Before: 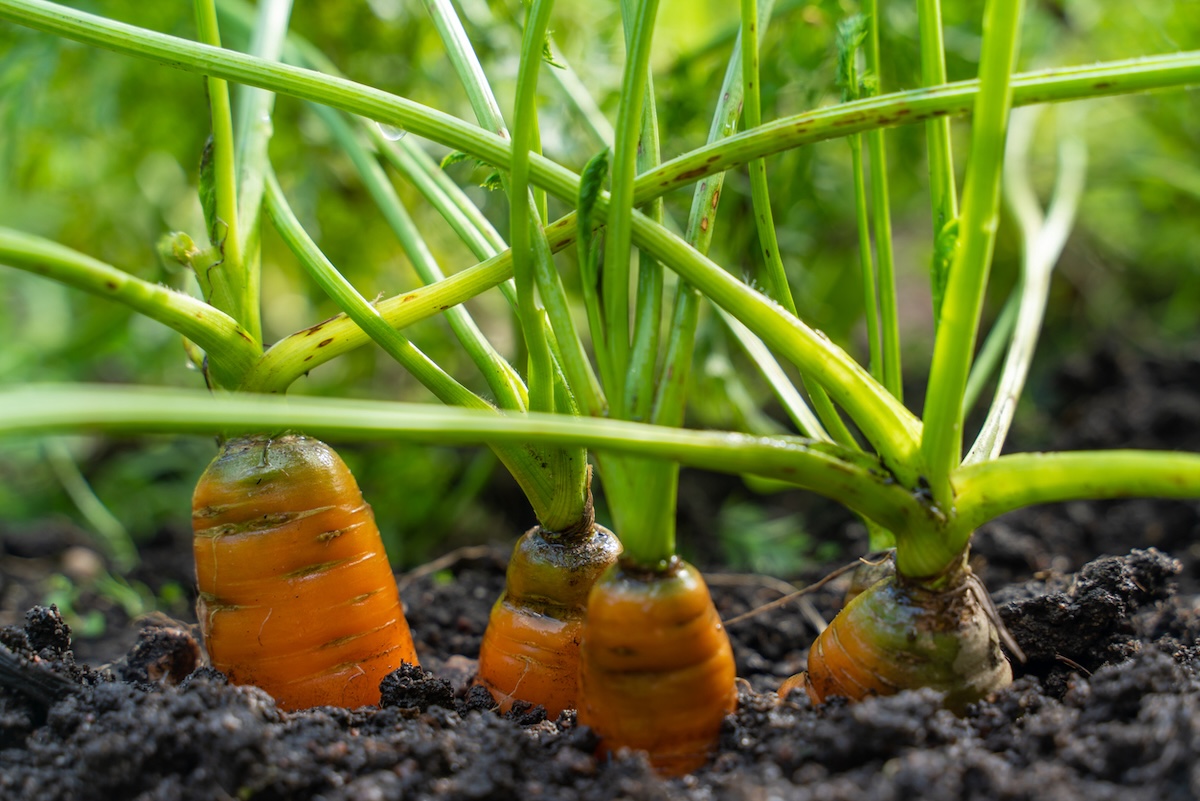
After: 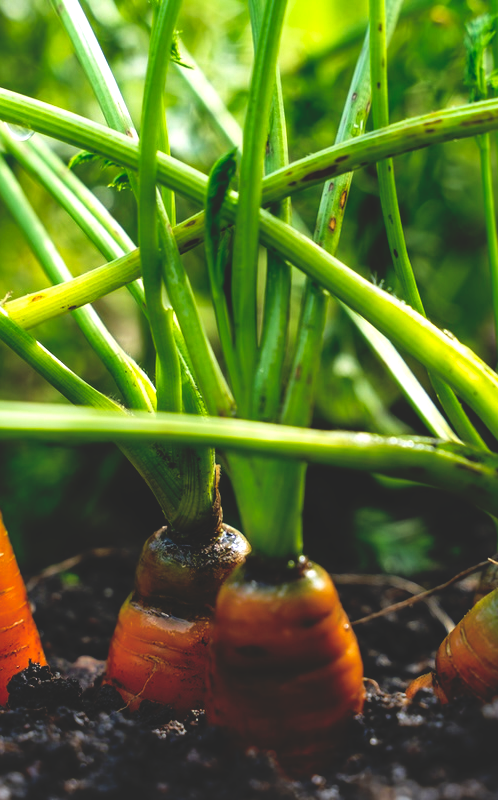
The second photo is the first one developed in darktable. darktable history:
crop: left 31.017%, right 27.446%
local contrast: mode bilateral grid, contrast 20, coarseness 50, detail 119%, midtone range 0.2
tone equalizer: -8 EV -0.422 EV, -7 EV -0.363 EV, -6 EV -0.353 EV, -5 EV -0.221 EV, -3 EV 0.223 EV, -2 EV 0.31 EV, -1 EV 0.397 EV, +0 EV 0.395 EV, mask exposure compensation -0.496 EV
base curve: curves: ch0 [(0, 0.02) (0.083, 0.036) (1, 1)], preserve colors none
